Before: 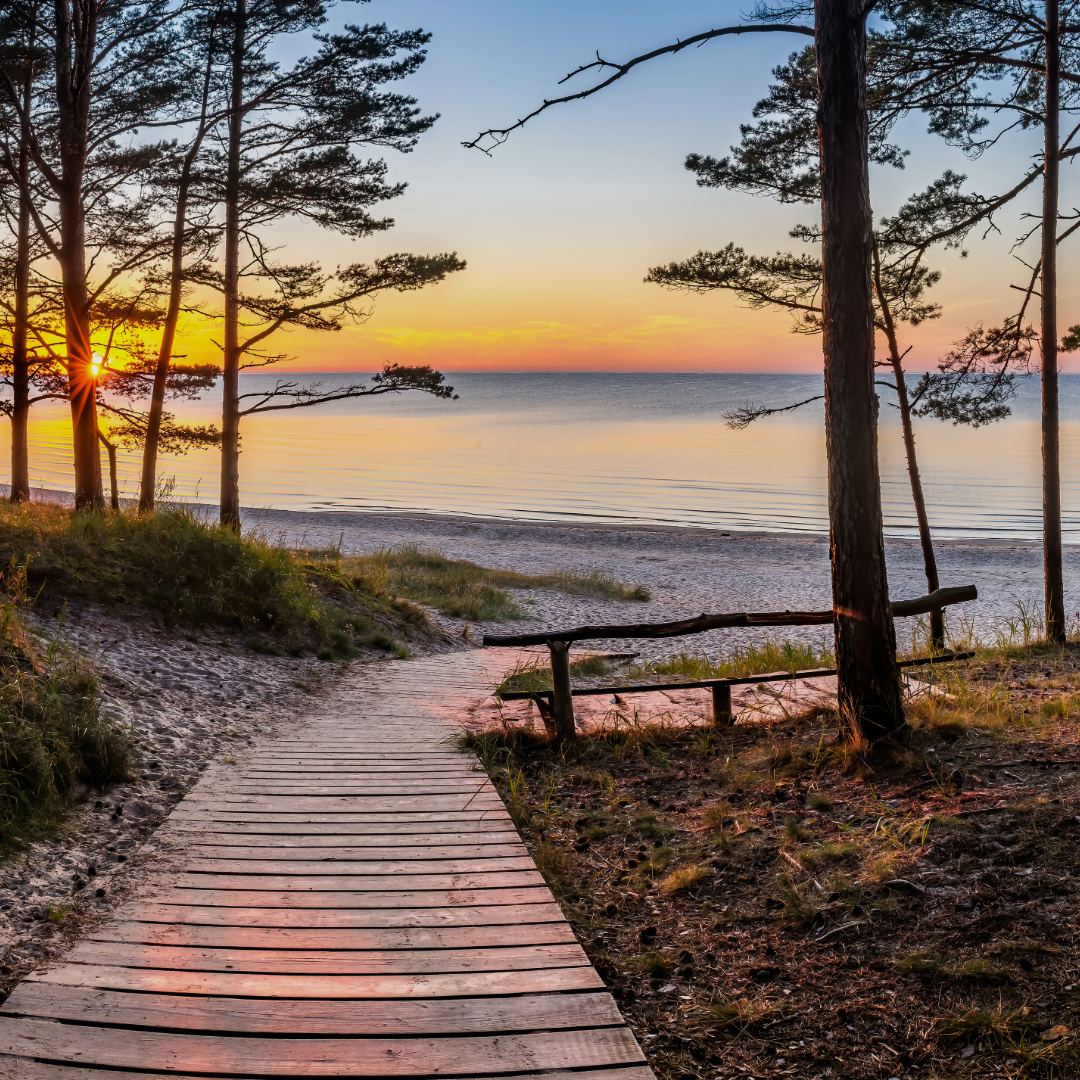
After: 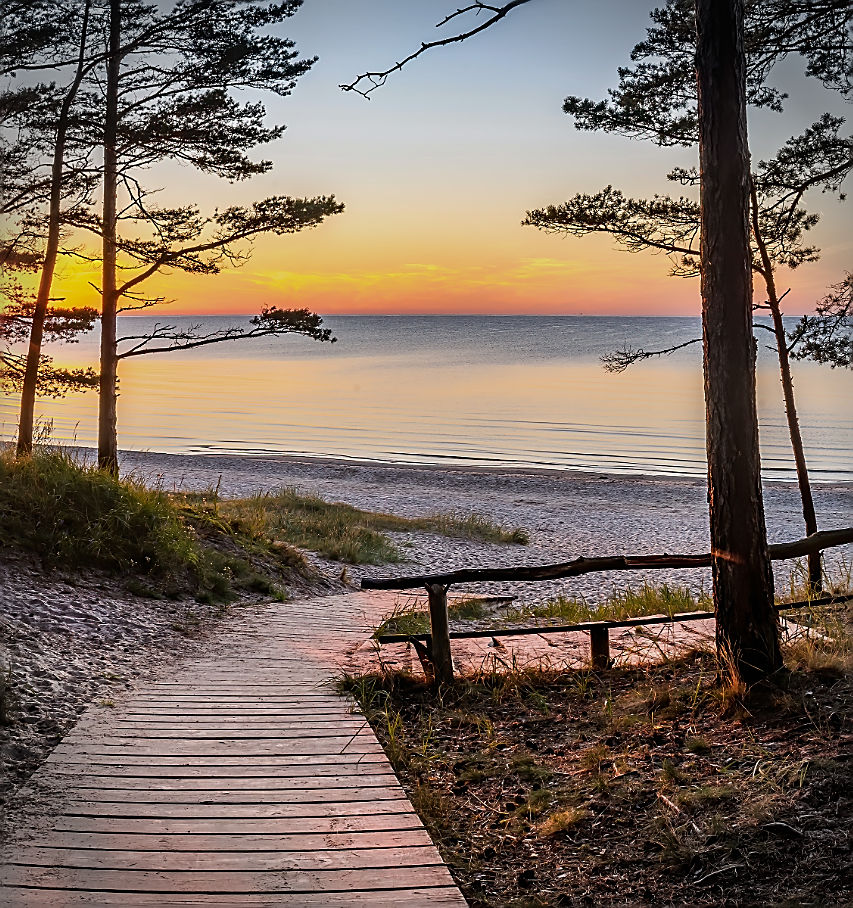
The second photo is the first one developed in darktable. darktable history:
sharpen: radius 1.4, amount 1.237, threshold 0.763
crop: left 11.357%, top 5.31%, right 9.594%, bottom 10.554%
vignetting: fall-off start 88.15%, fall-off radius 25.3%
